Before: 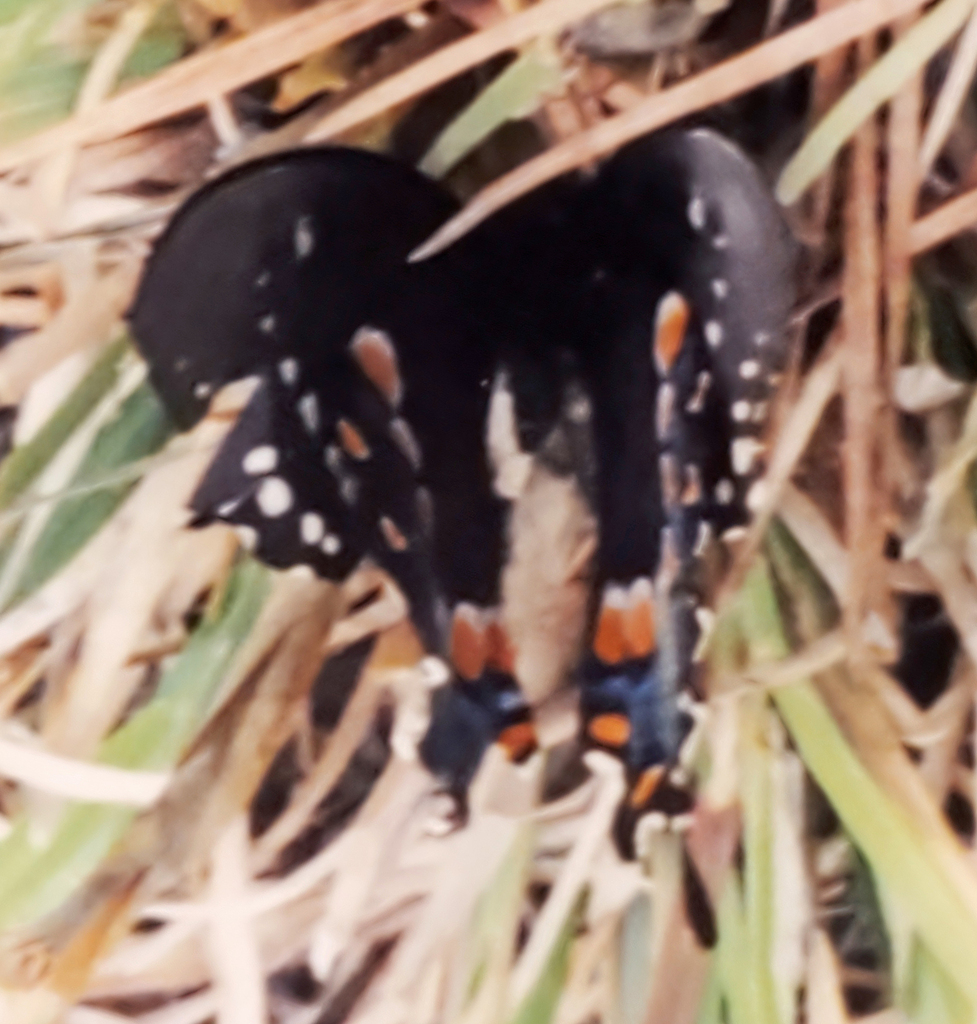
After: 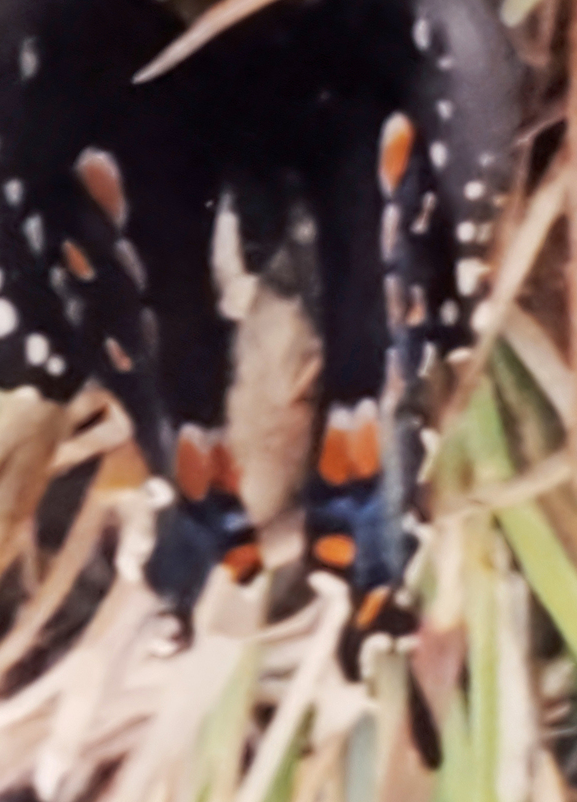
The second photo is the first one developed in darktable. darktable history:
crop and rotate: left 28.177%, top 17.552%, right 12.733%, bottom 4.061%
